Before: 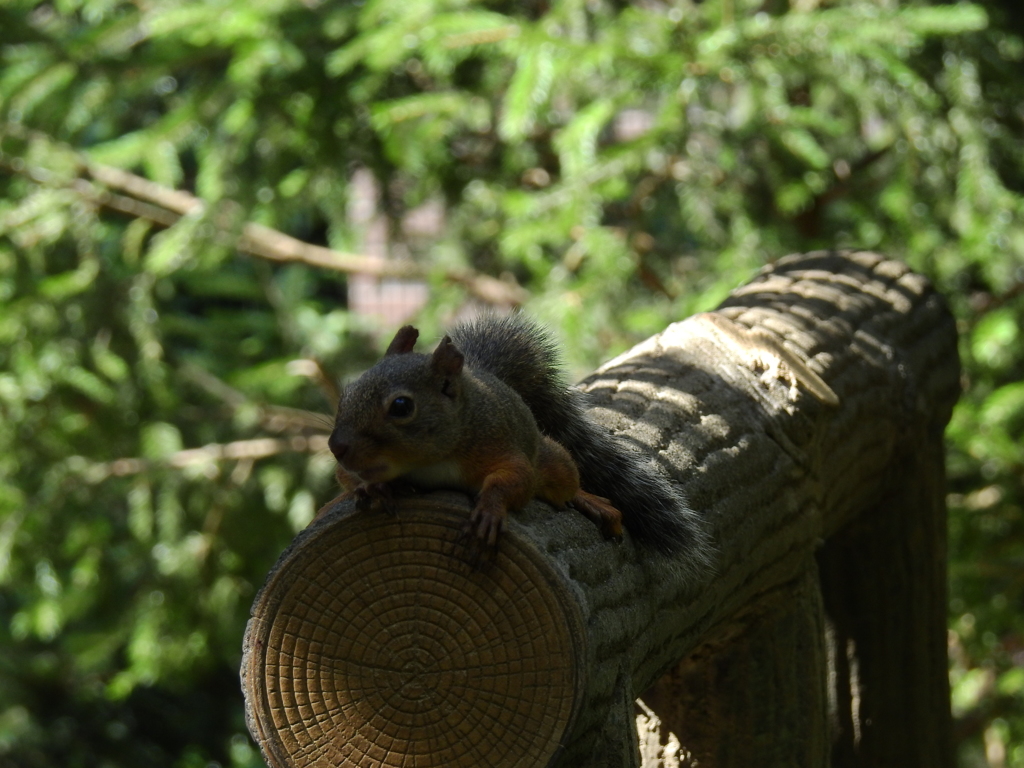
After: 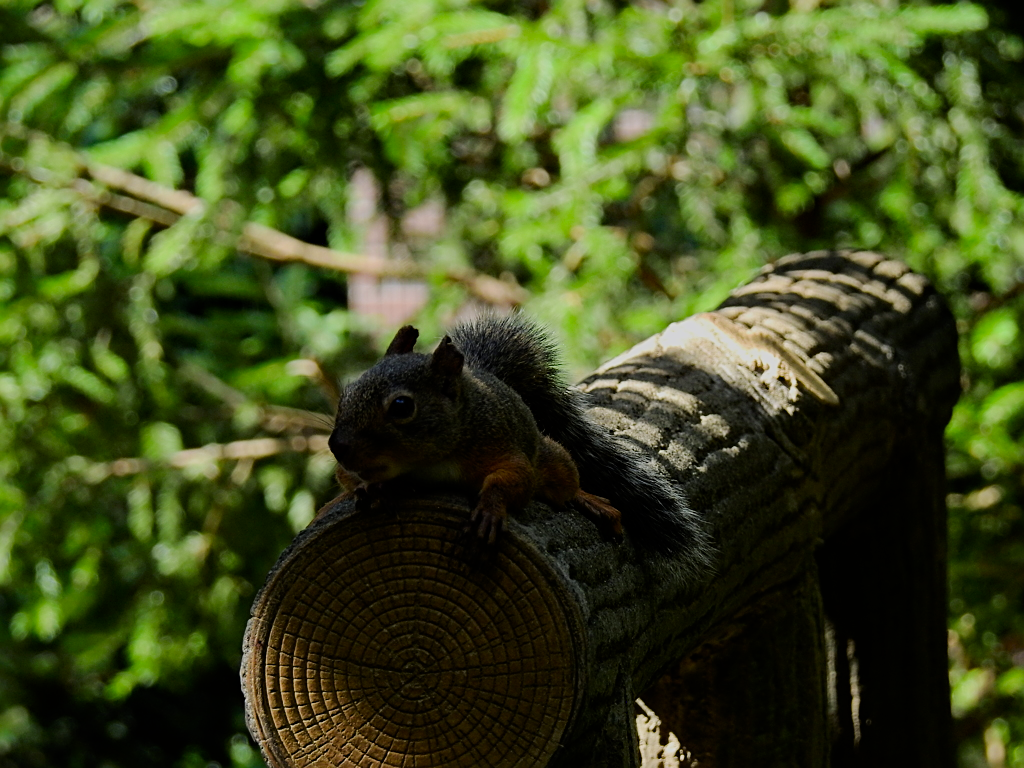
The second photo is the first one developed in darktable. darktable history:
haze removal: compatibility mode true, adaptive false
filmic rgb: black relative exposure -7.36 EV, white relative exposure 5.09 EV, hardness 3.2
contrast brightness saturation: contrast 0.092, saturation 0.28
sharpen: on, module defaults
